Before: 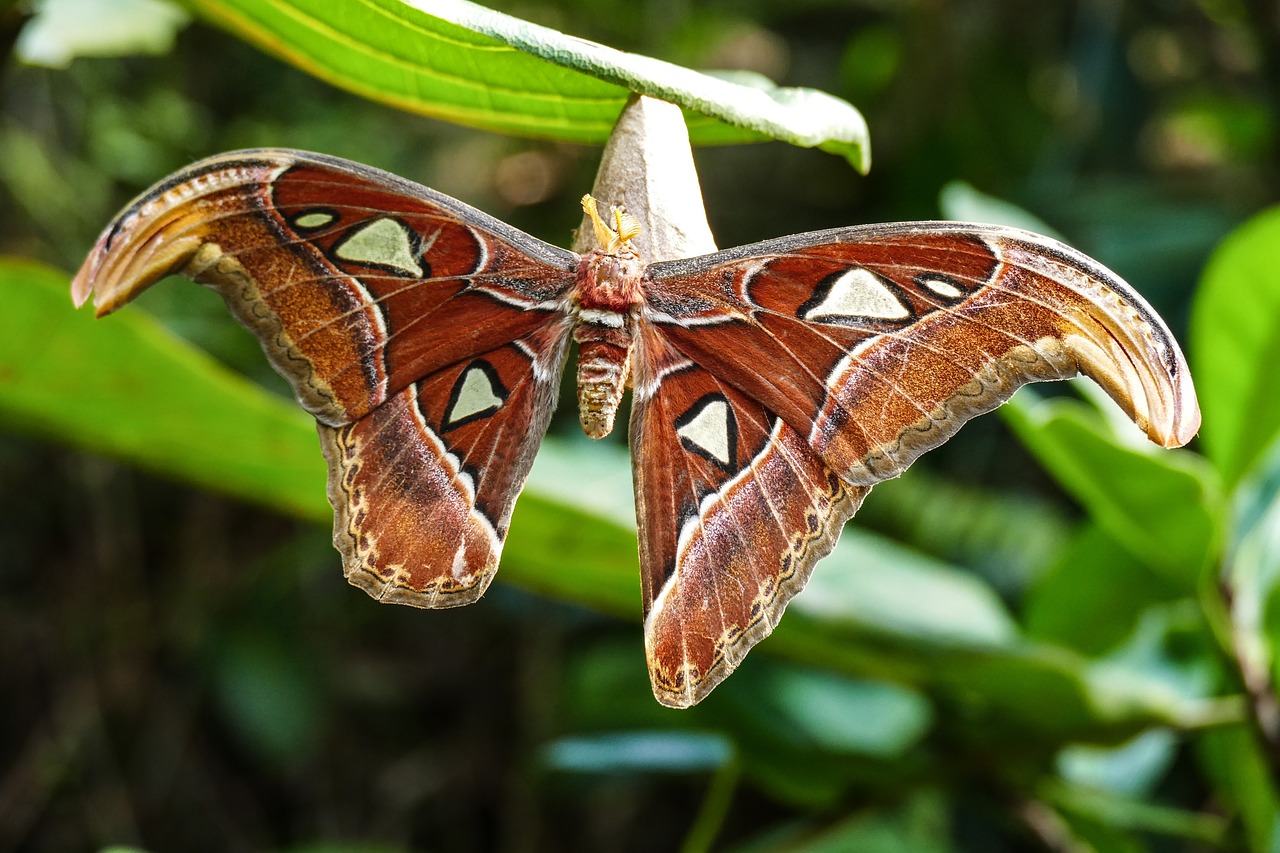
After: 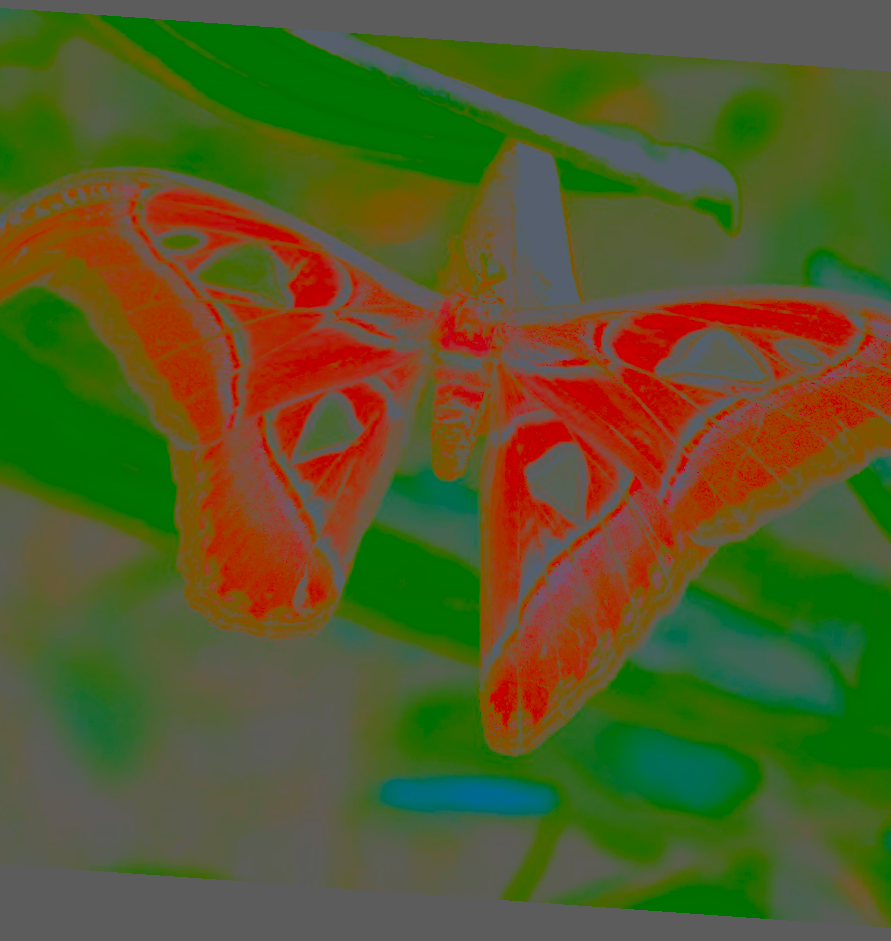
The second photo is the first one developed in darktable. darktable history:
contrast brightness saturation: contrast -0.99, brightness -0.17, saturation 0.75
rotate and perspective: rotation 4.1°, automatic cropping off
white balance: red 0.976, blue 1.04
crop and rotate: left 13.342%, right 19.991%
